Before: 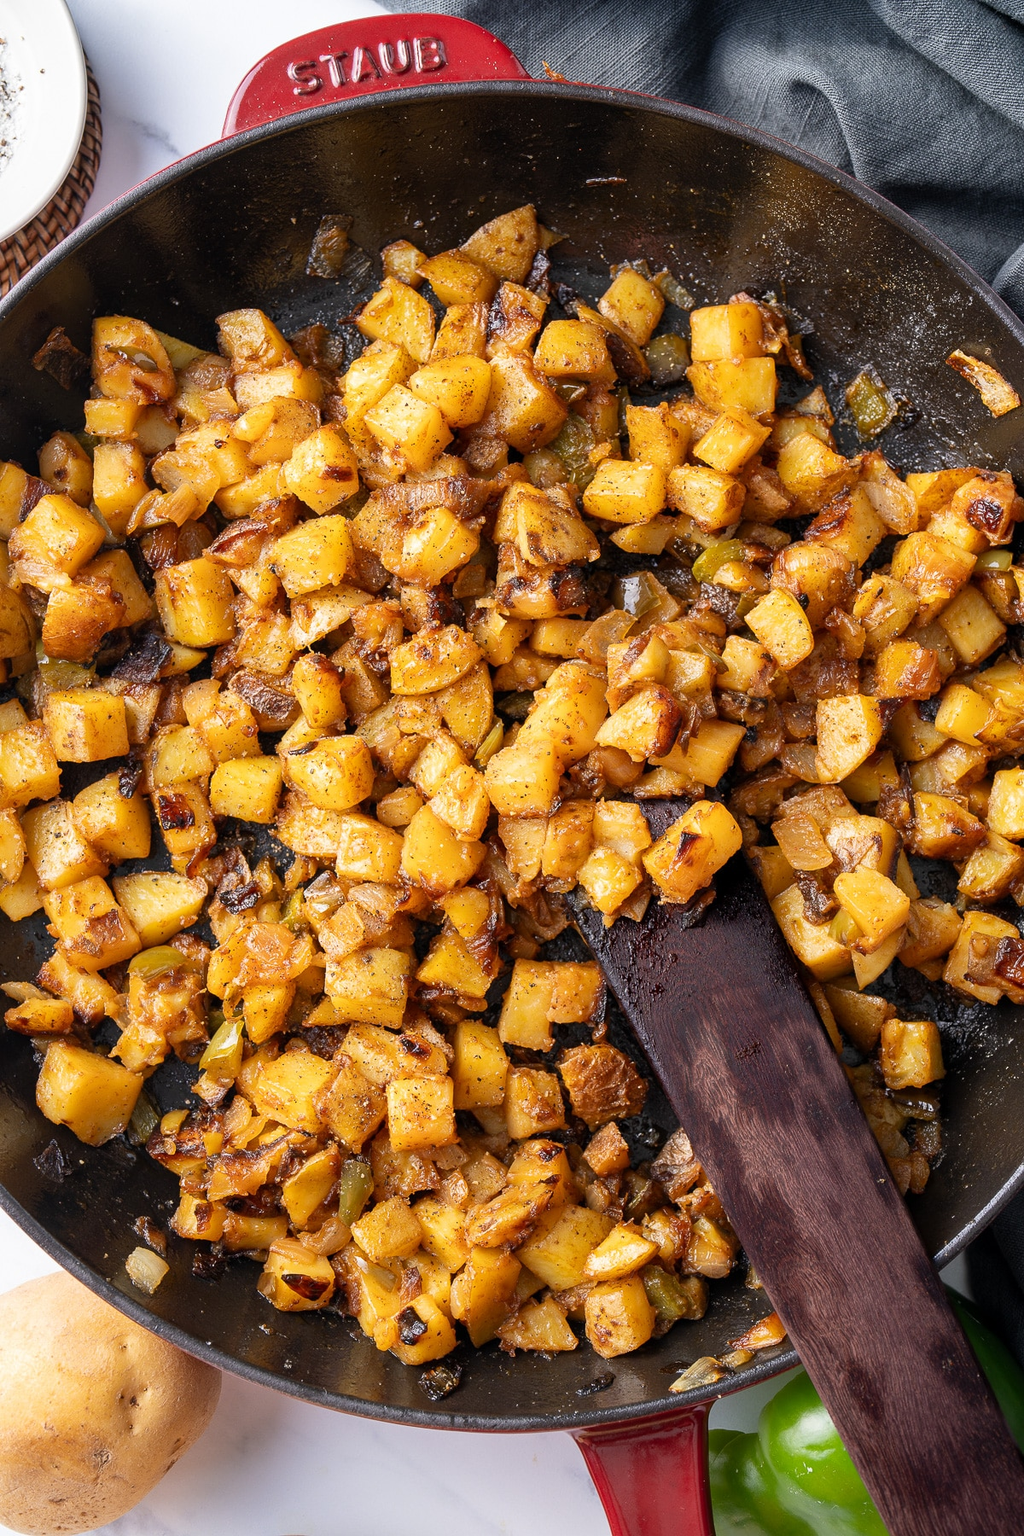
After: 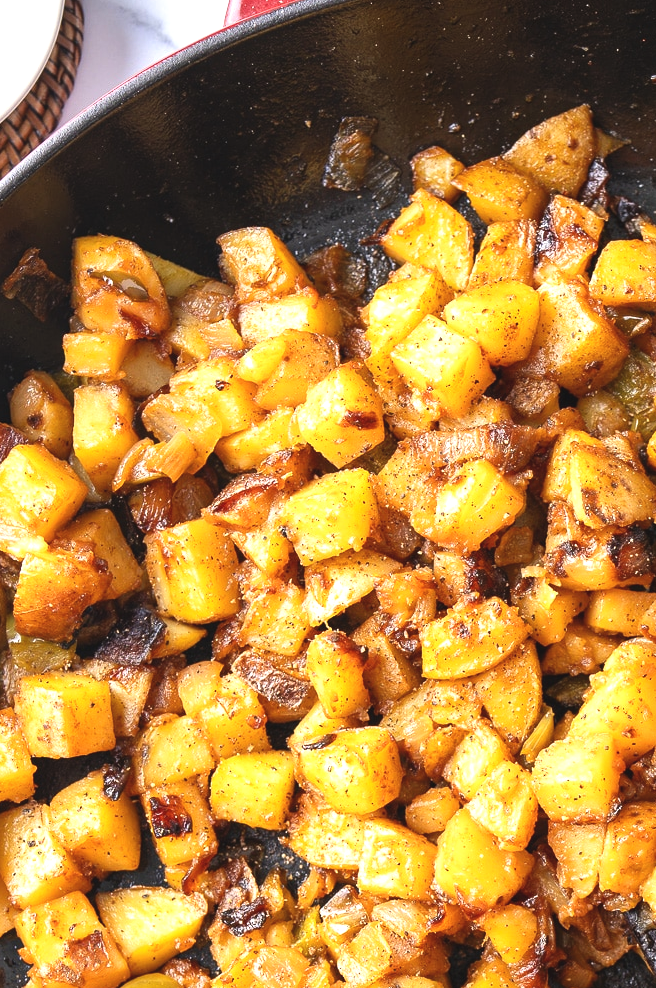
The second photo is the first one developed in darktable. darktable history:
crop and rotate: left 3.047%, top 7.509%, right 42.236%, bottom 37.598%
contrast brightness saturation: contrast 0.08, saturation 0.02
exposure: black level correction -0.005, exposure 0.622 EV, compensate highlight preservation false
